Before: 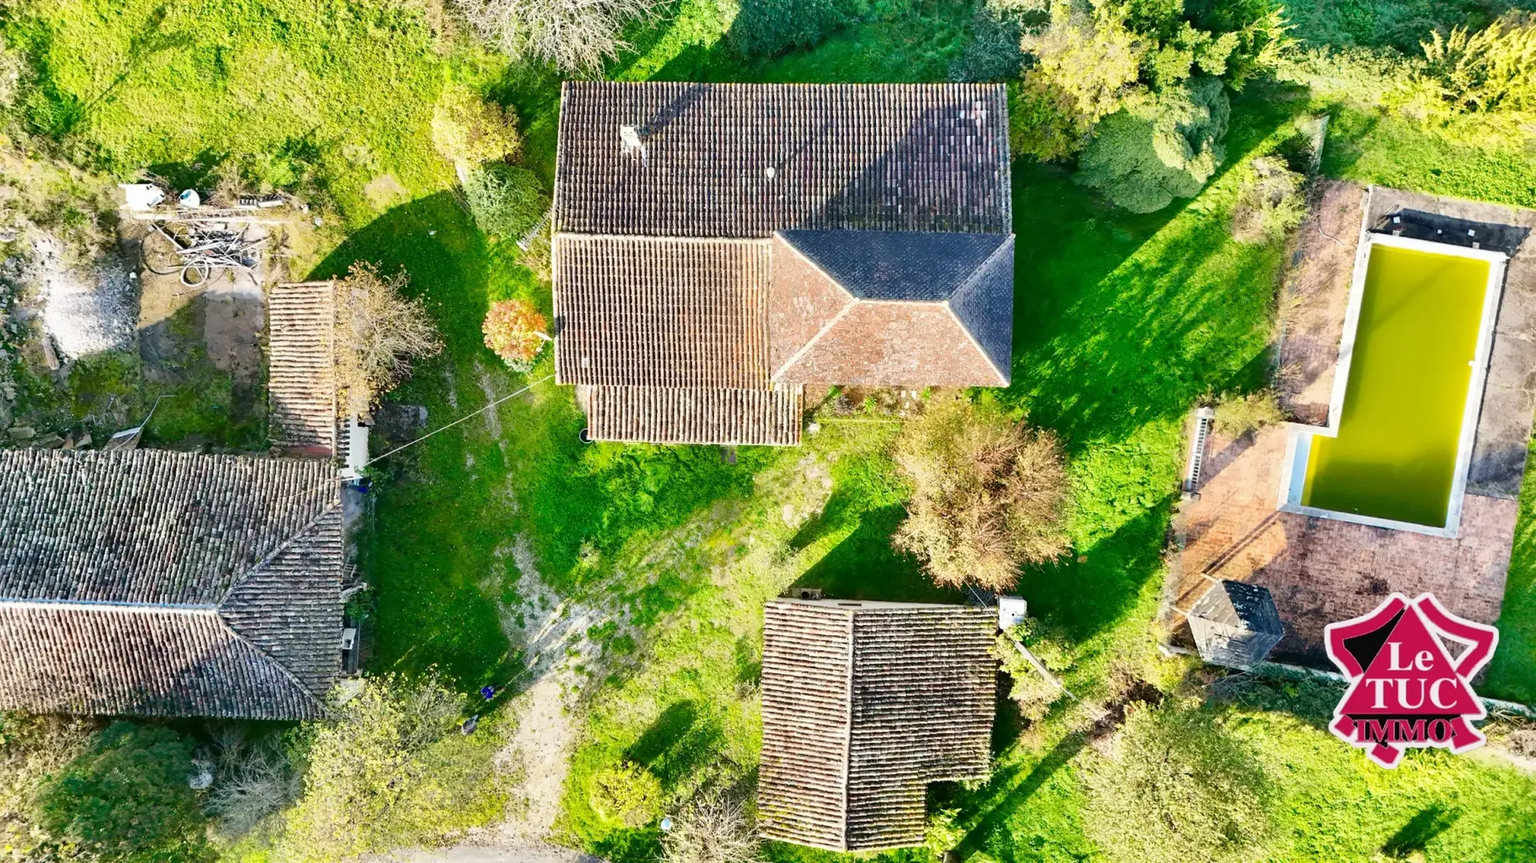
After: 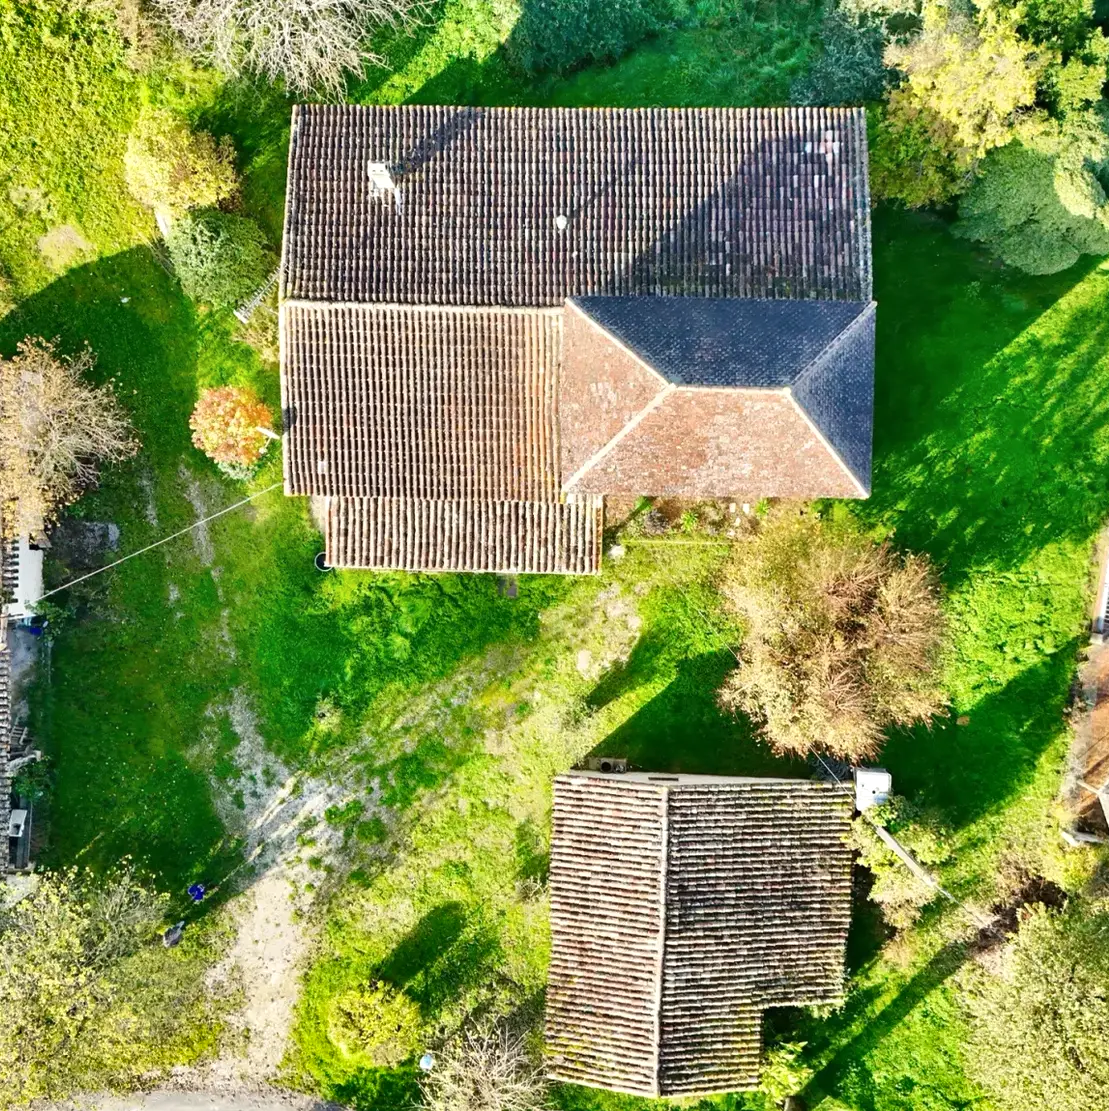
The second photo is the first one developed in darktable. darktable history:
crop: left 21.847%, right 22.115%, bottom 0.004%
shadows and highlights: radius 172.58, shadows 27.08, white point adjustment 3.14, highlights -68.24, highlights color adjustment 52.36%, soften with gaussian
